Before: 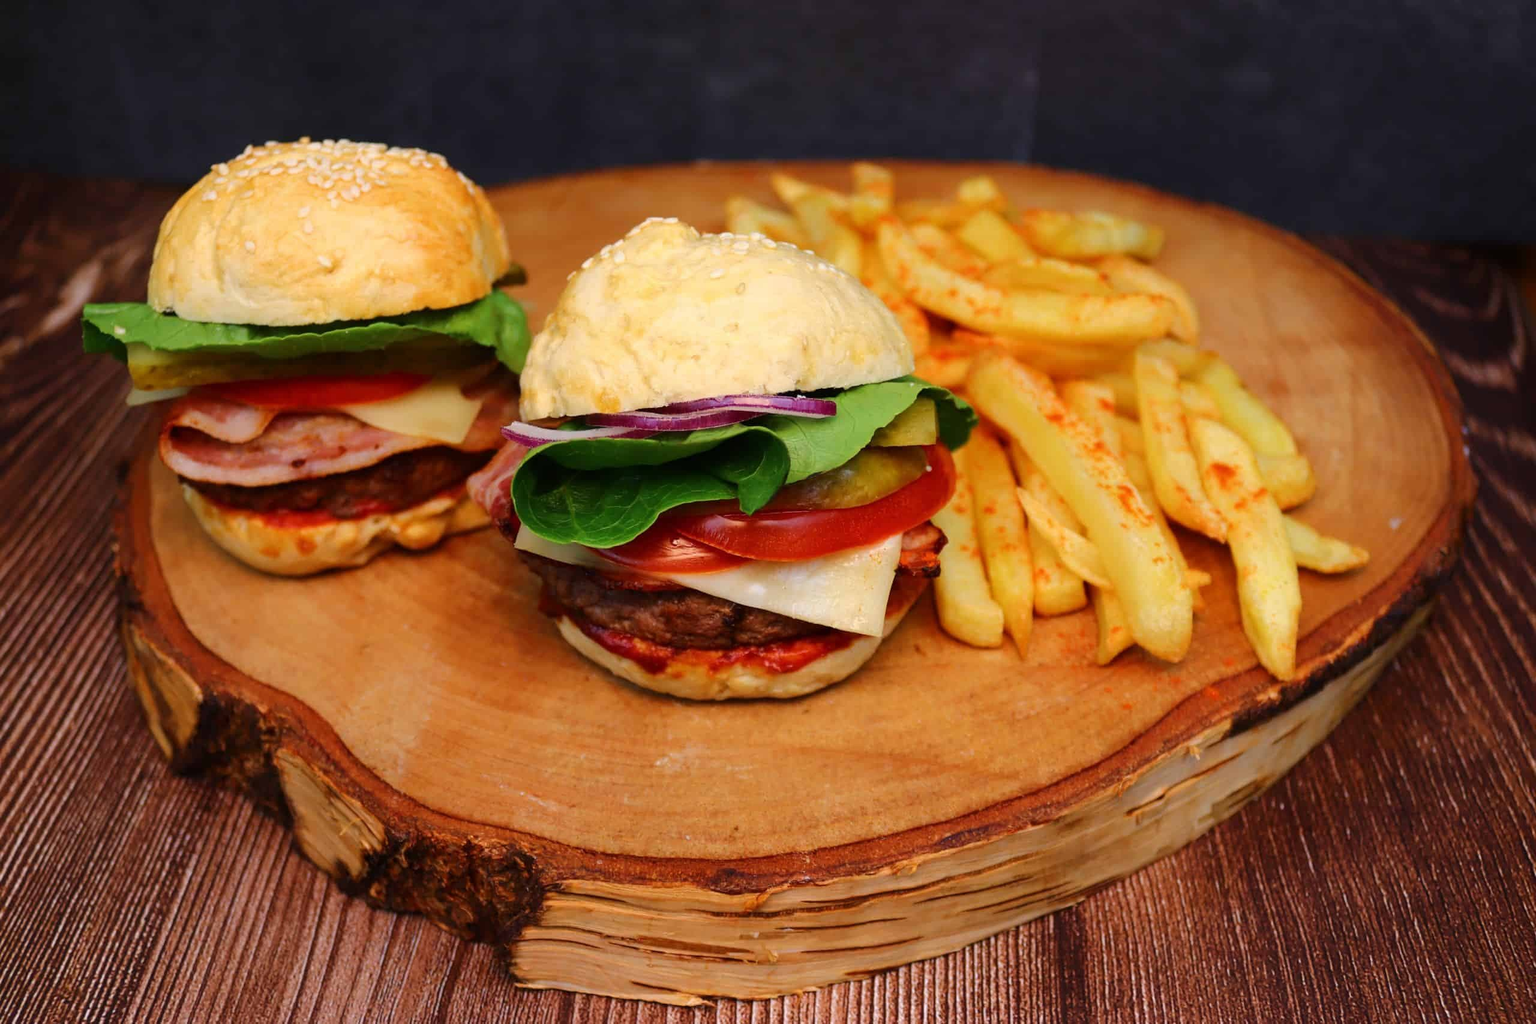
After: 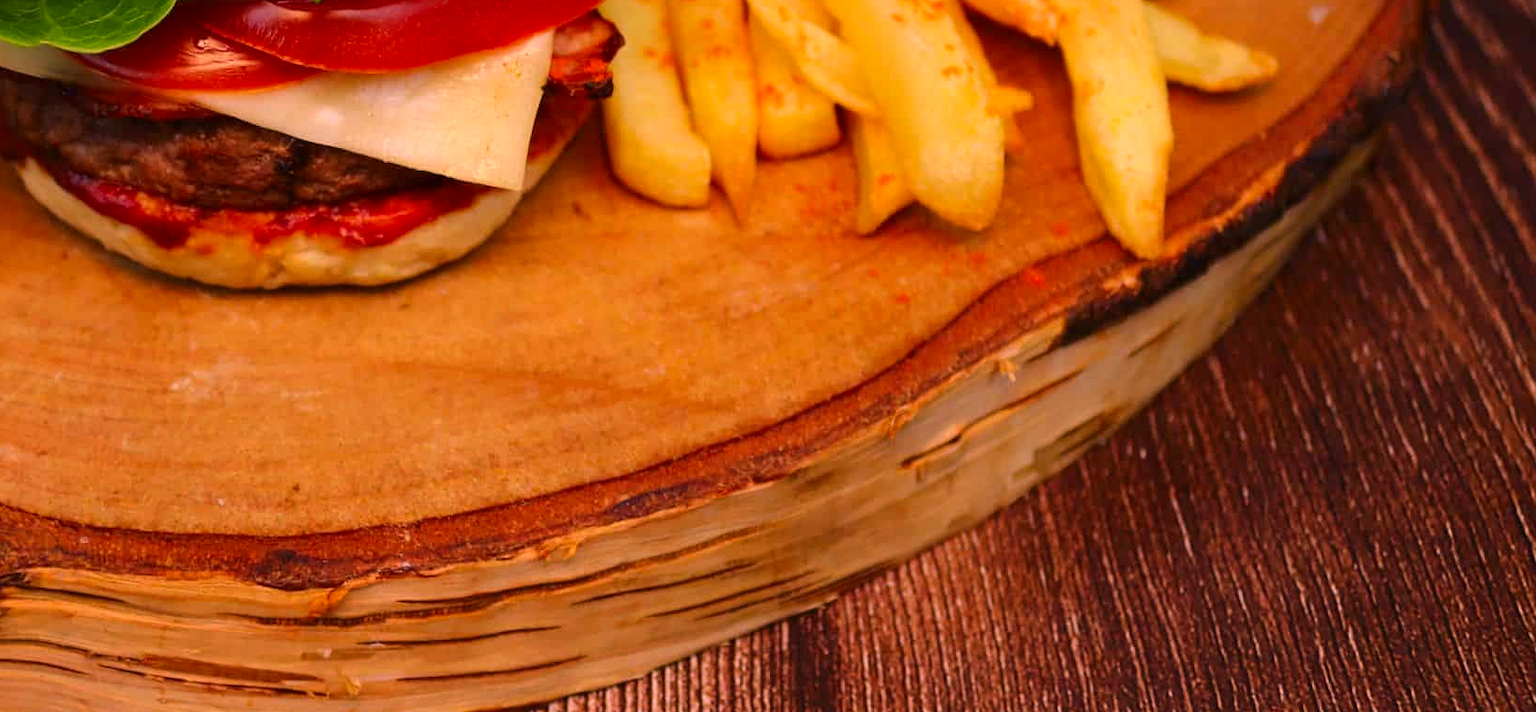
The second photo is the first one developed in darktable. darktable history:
crop and rotate: left 35.509%, top 50.238%, bottom 4.934%
color correction: highlights a* 21.16, highlights b* 19.61
